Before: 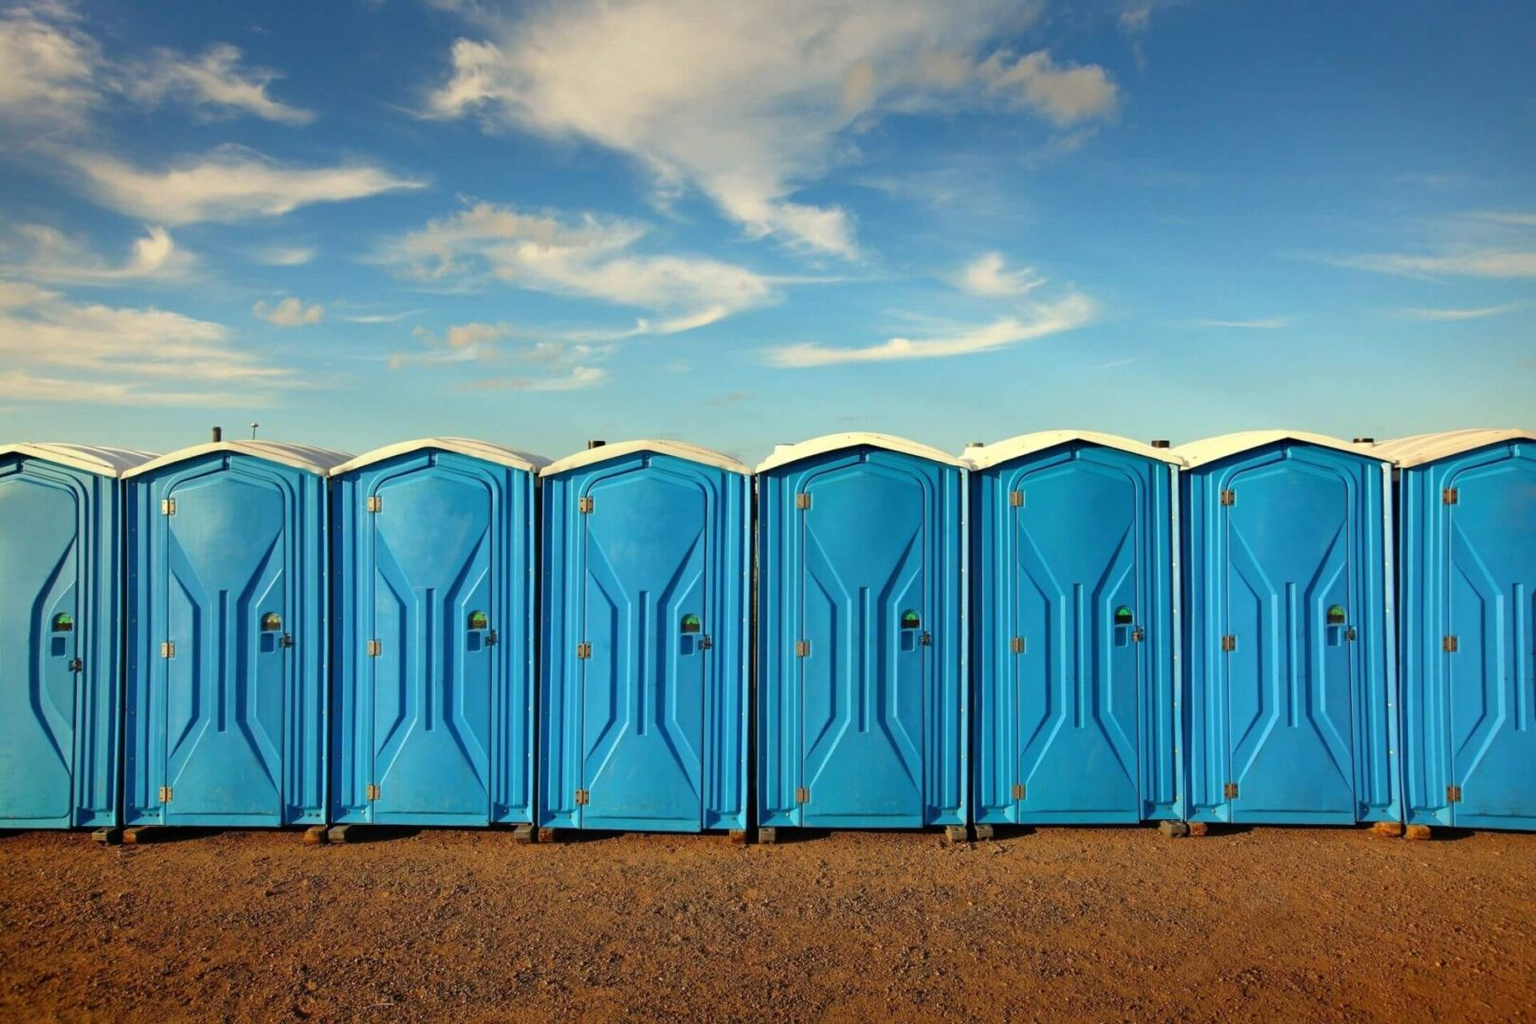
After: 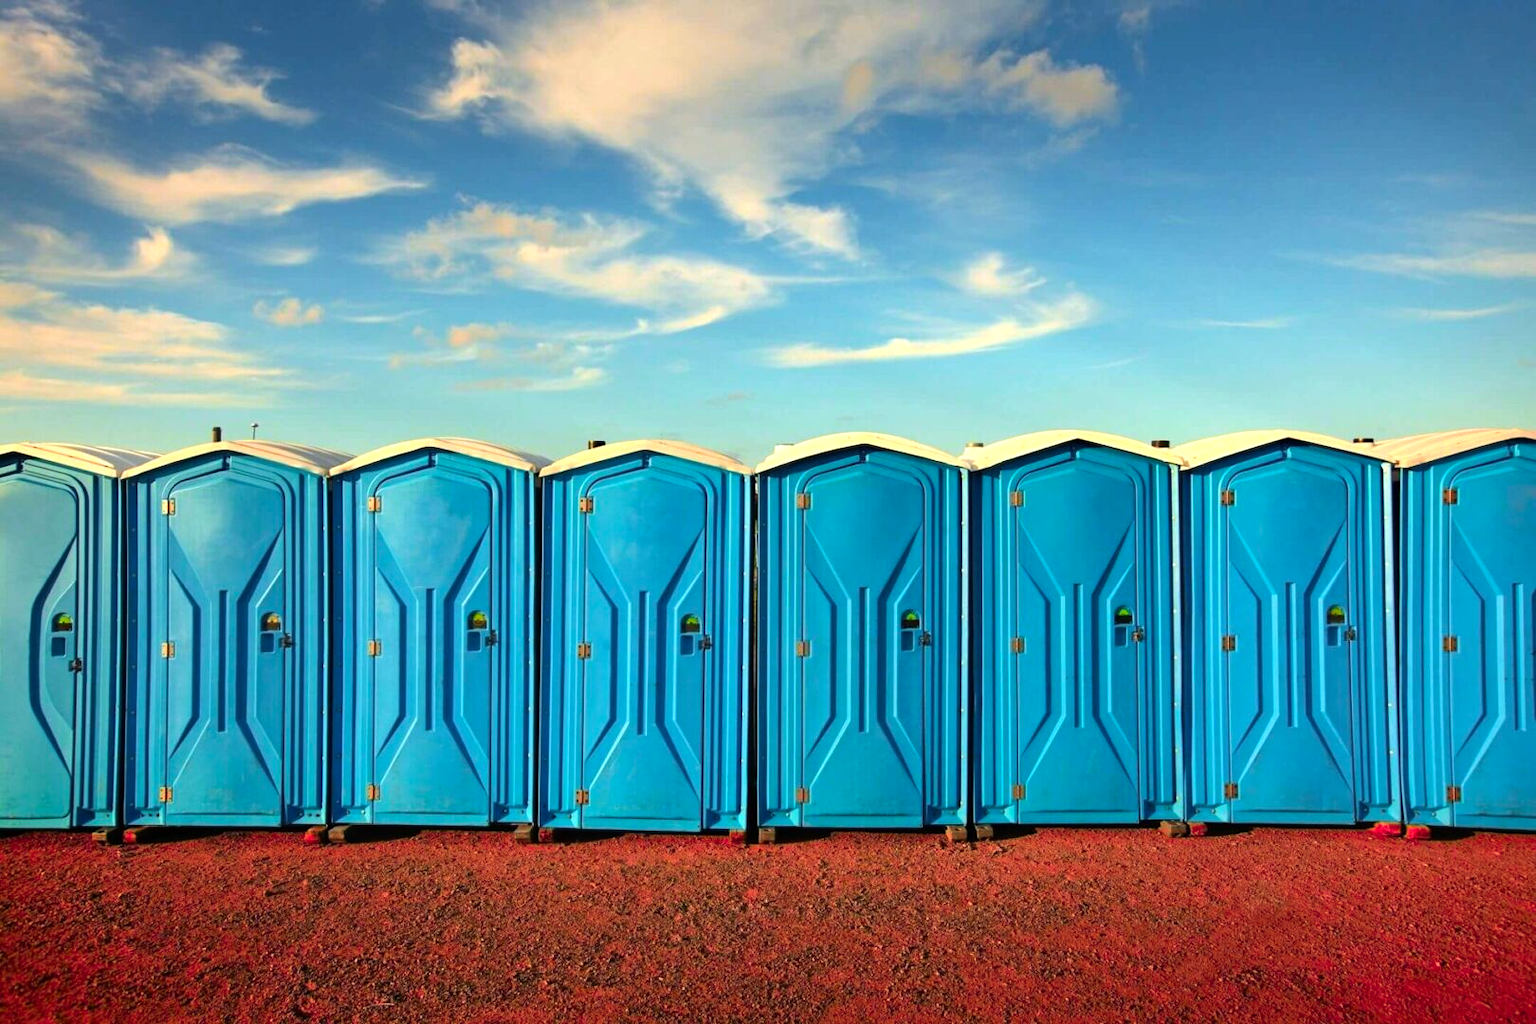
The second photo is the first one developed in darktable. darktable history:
tone equalizer: -8 EV -0.417 EV, -7 EV -0.389 EV, -6 EV -0.333 EV, -5 EV -0.222 EV, -3 EV 0.222 EV, -2 EV 0.333 EV, -1 EV 0.389 EV, +0 EV 0.417 EV, edges refinement/feathering 500, mask exposure compensation -1.57 EV, preserve details no
color zones: curves: ch1 [(0.24, 0.634) (0.75, 0.5)]; ch2 [(0.253, 0.437) (0.745, 0.491)], mix 102.12%
